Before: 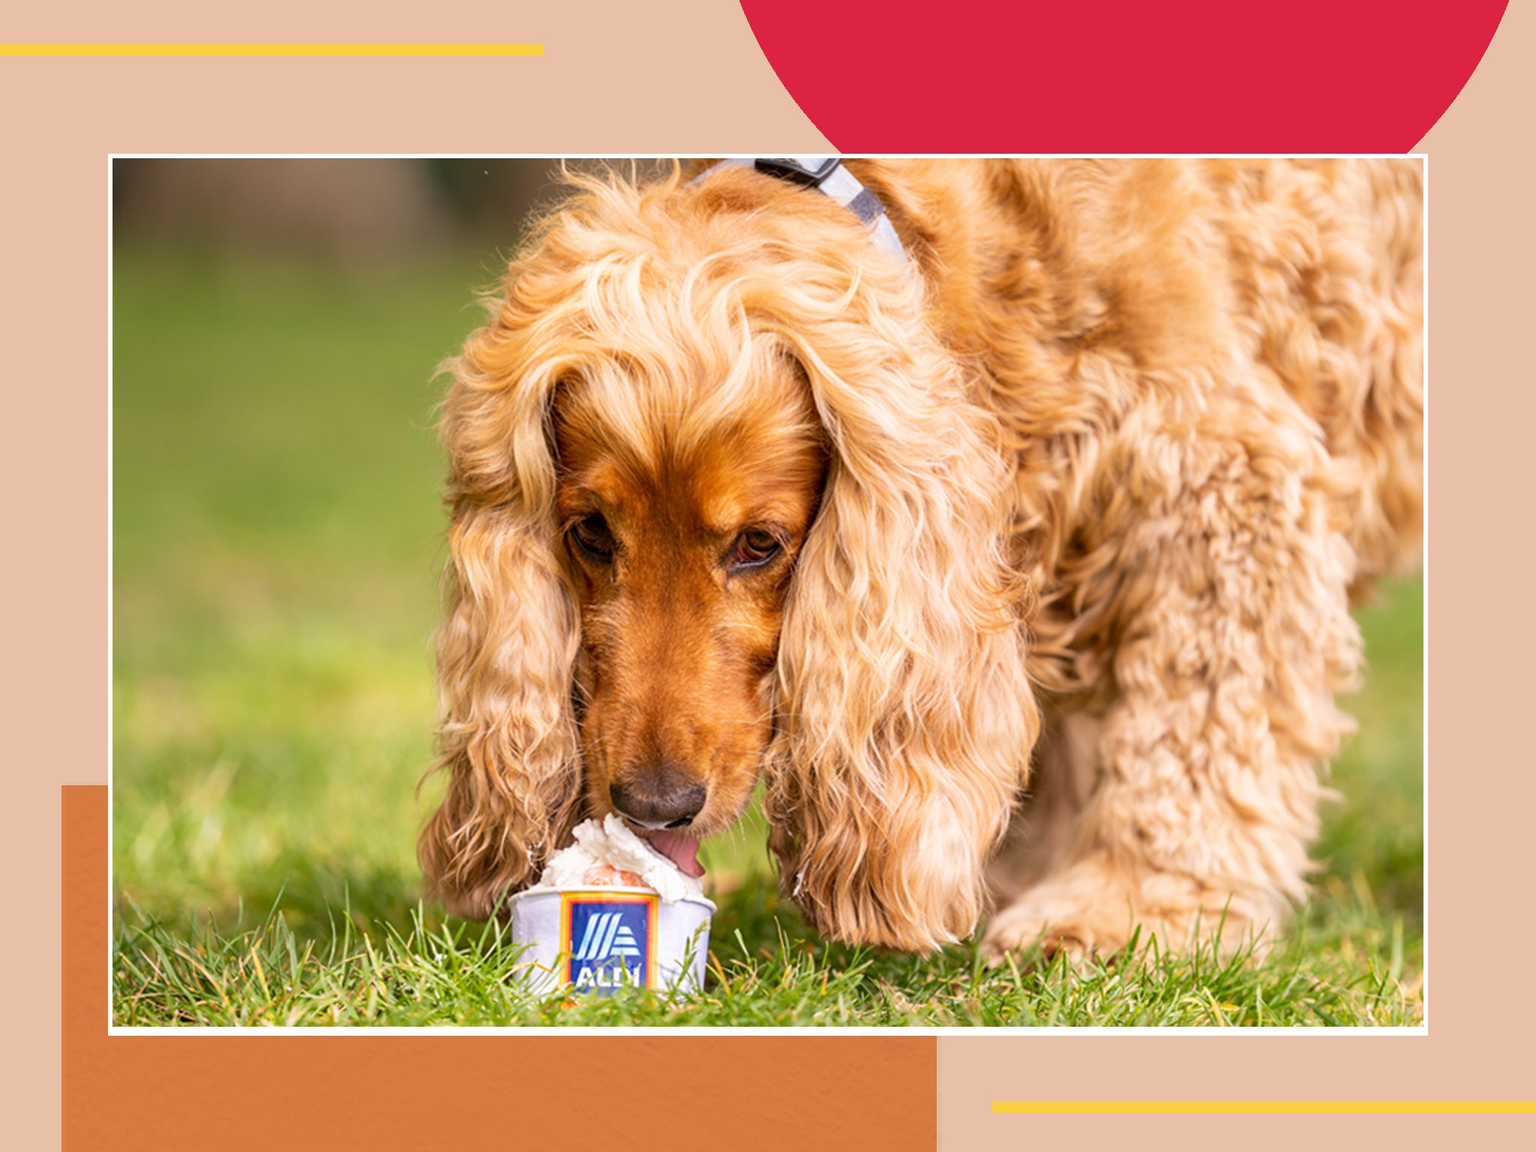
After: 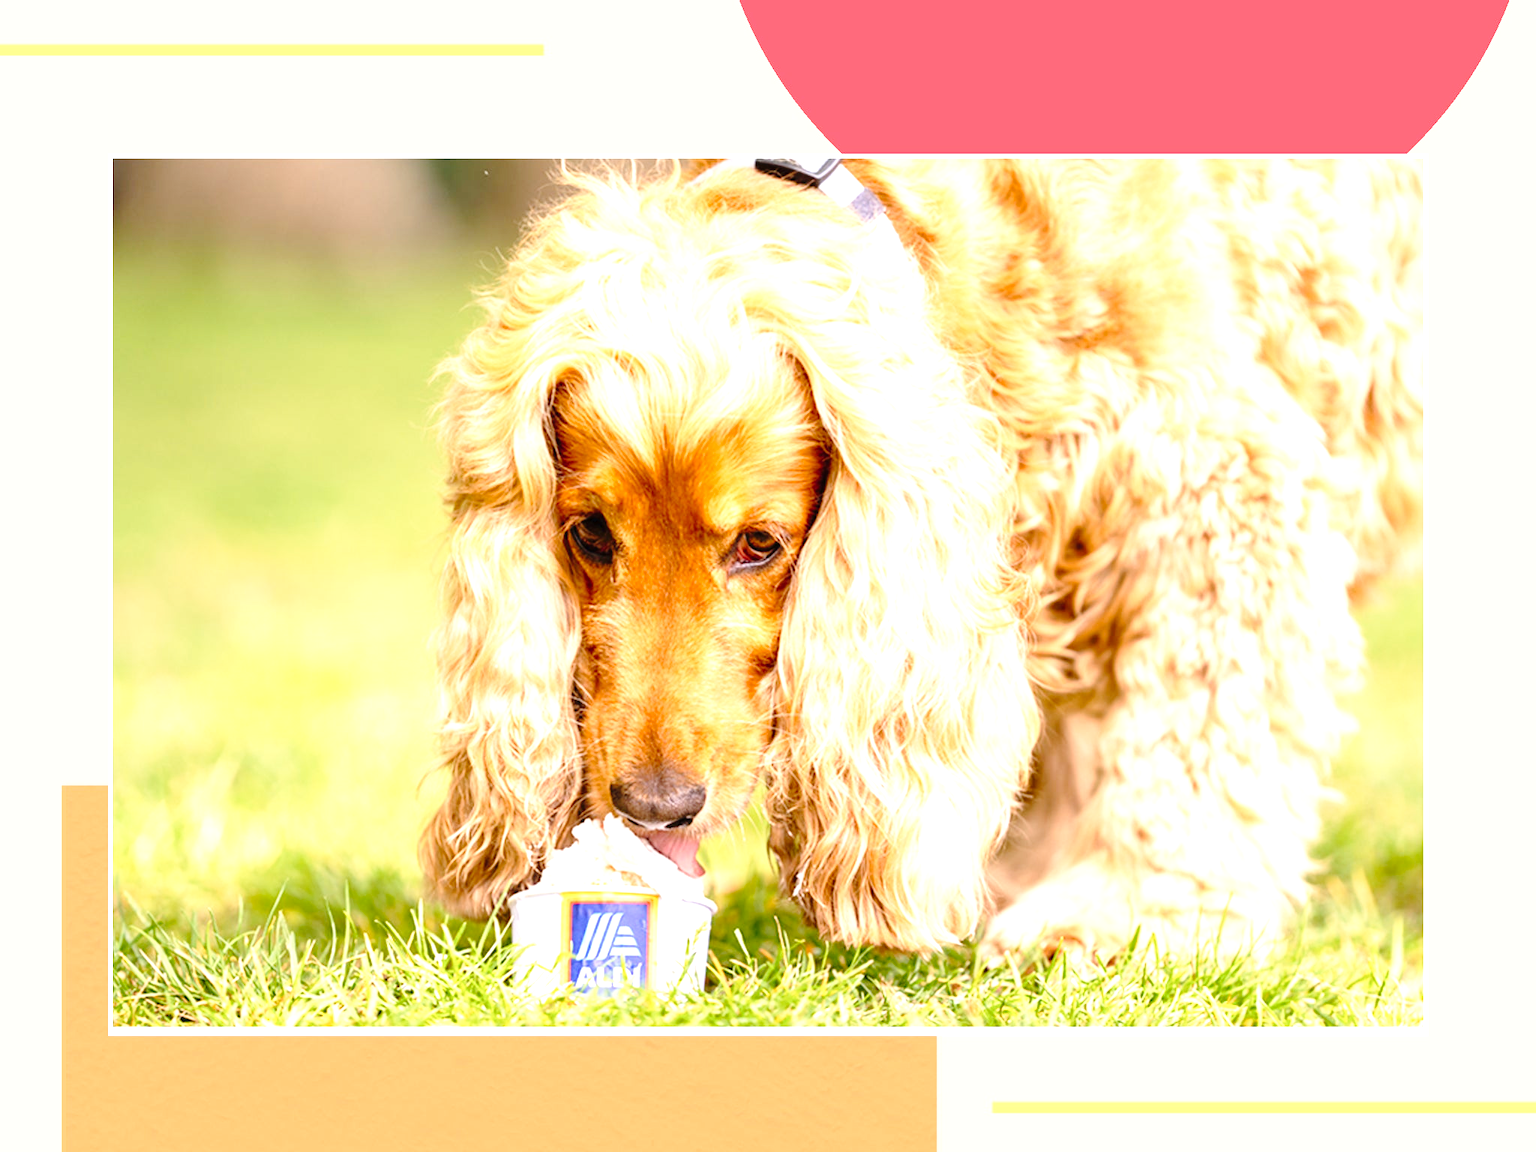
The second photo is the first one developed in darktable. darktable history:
tone curve: curves: ch0 [(0, 0) (0.003, 0.015) (0.011, 0.019) (0.025, 0.027) (0.044, 0.041) (0.069, 0.055) (0.1, 0.079) (0.136, 0.099) (0.177, 0.149) (0.224, 0.216) (0.277, 0.292) (0.335, 0.383) (0.399, 0.474) (0.468, 0.556) (0.543, 0.632) (0.623, 0.711) (0.709, 0.789) (0.801, 0.871) (0.898, 0.944) (1, 1)], preserve colors none
exposure: exposure 1.234 EV, compensate exposure bias true, compensate highlight preservation false
